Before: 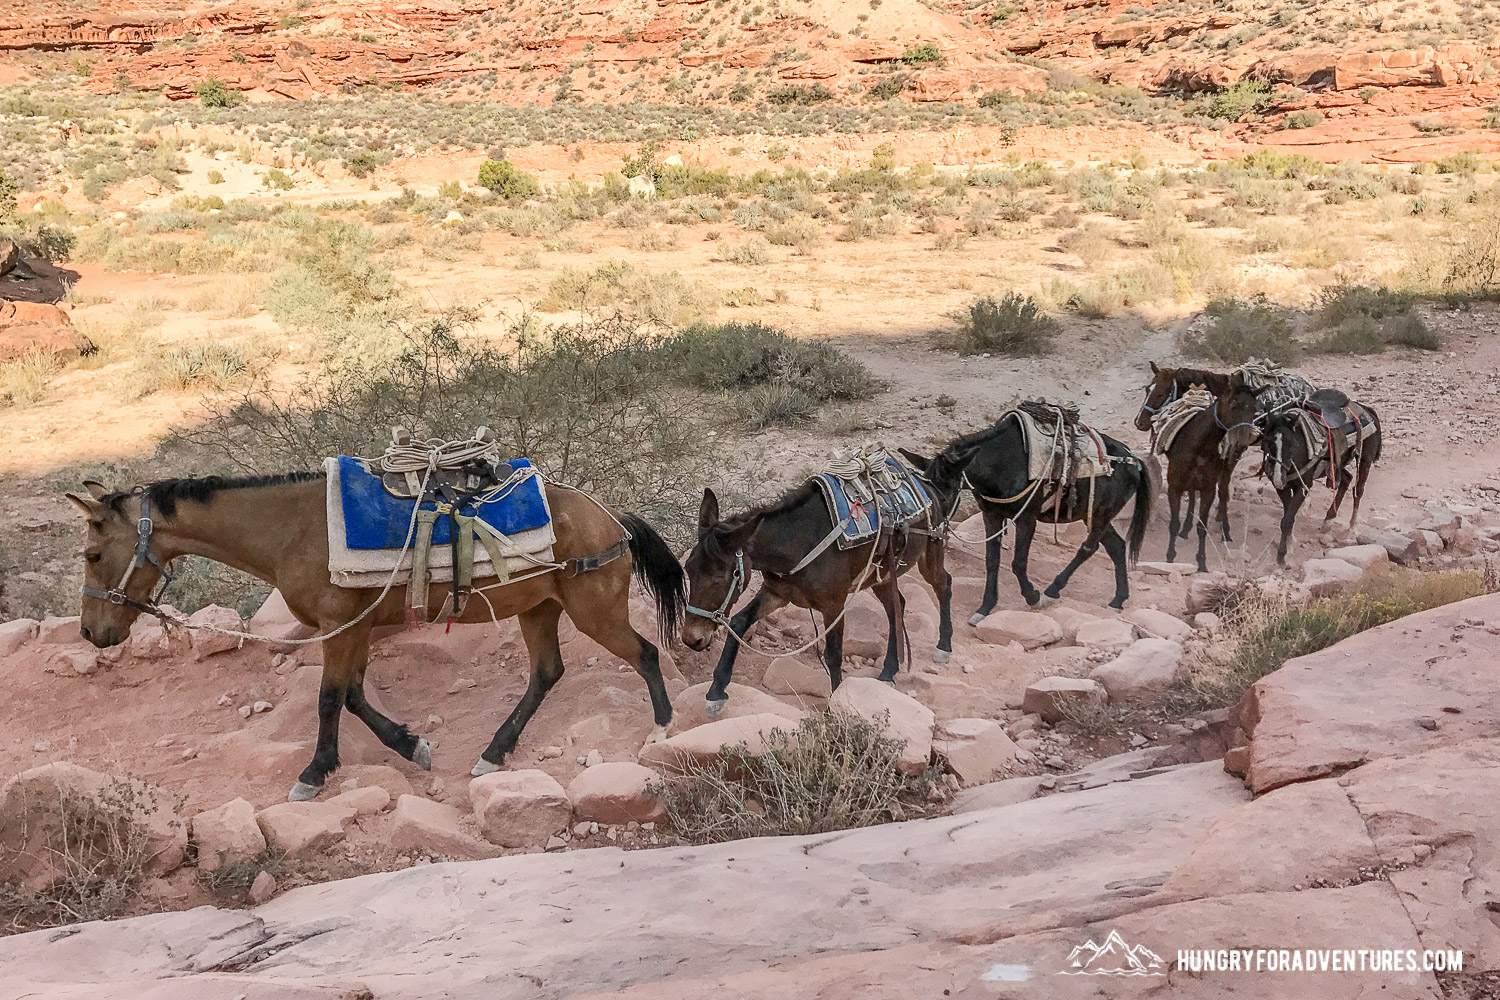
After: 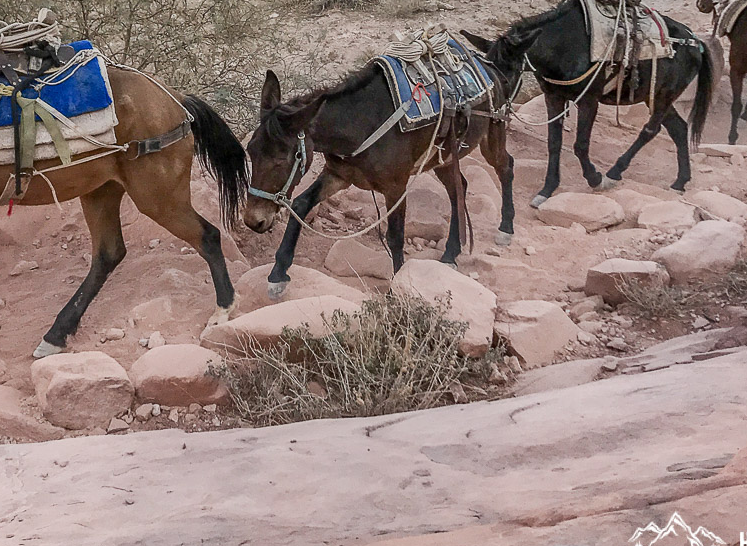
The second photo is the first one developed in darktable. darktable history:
crop: left 29.227%, top 41.89%, right 20.939%, bottom 3.469%
